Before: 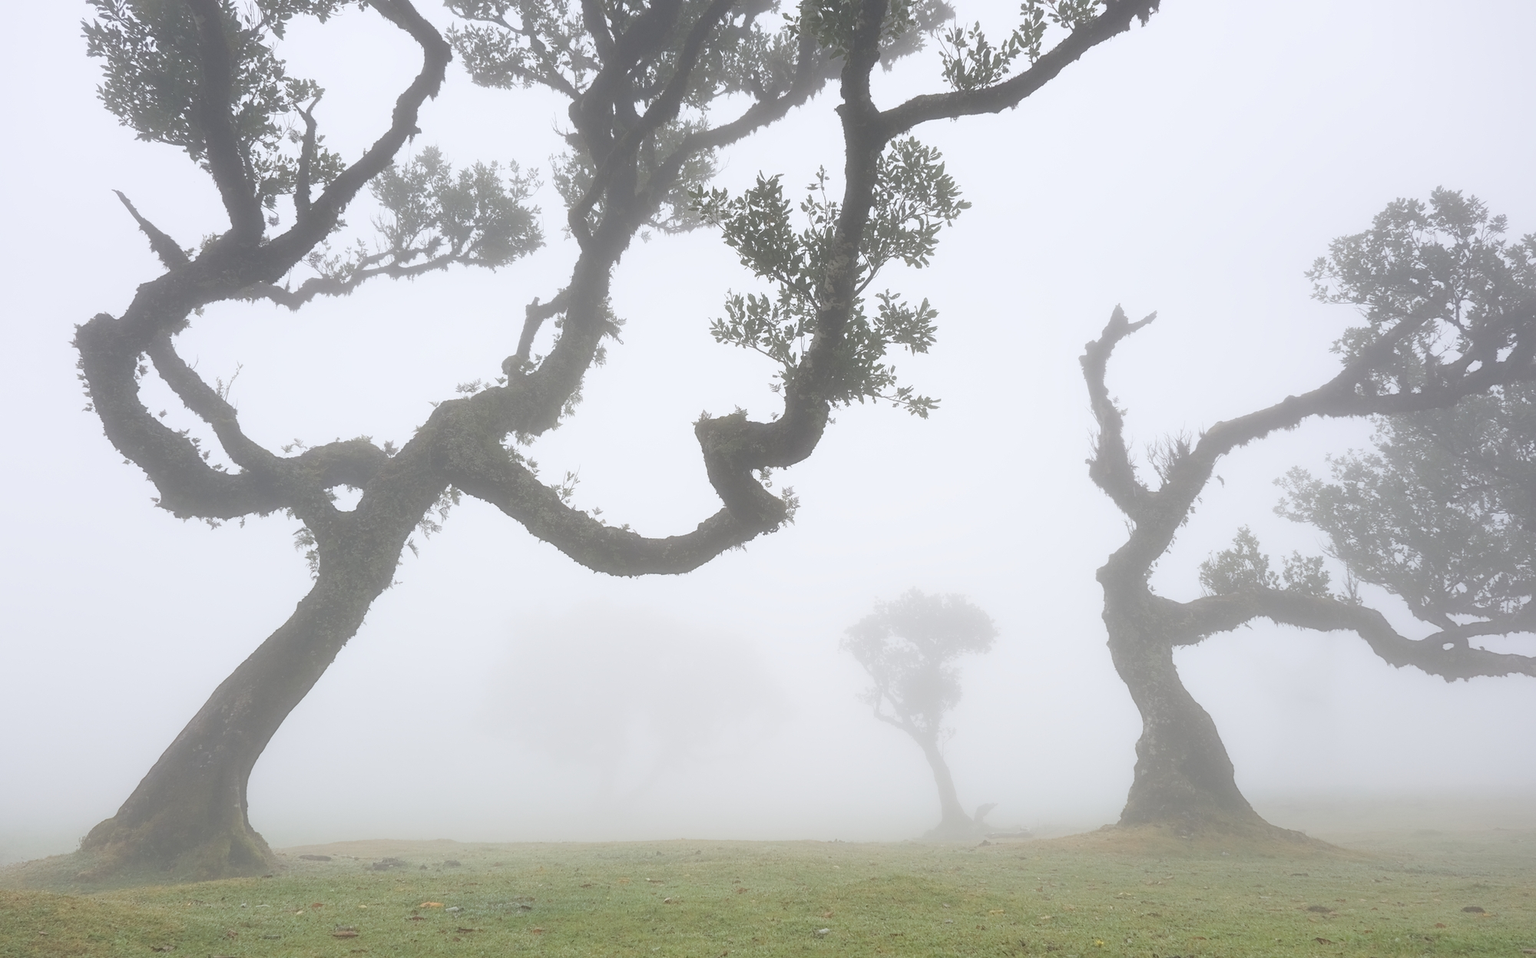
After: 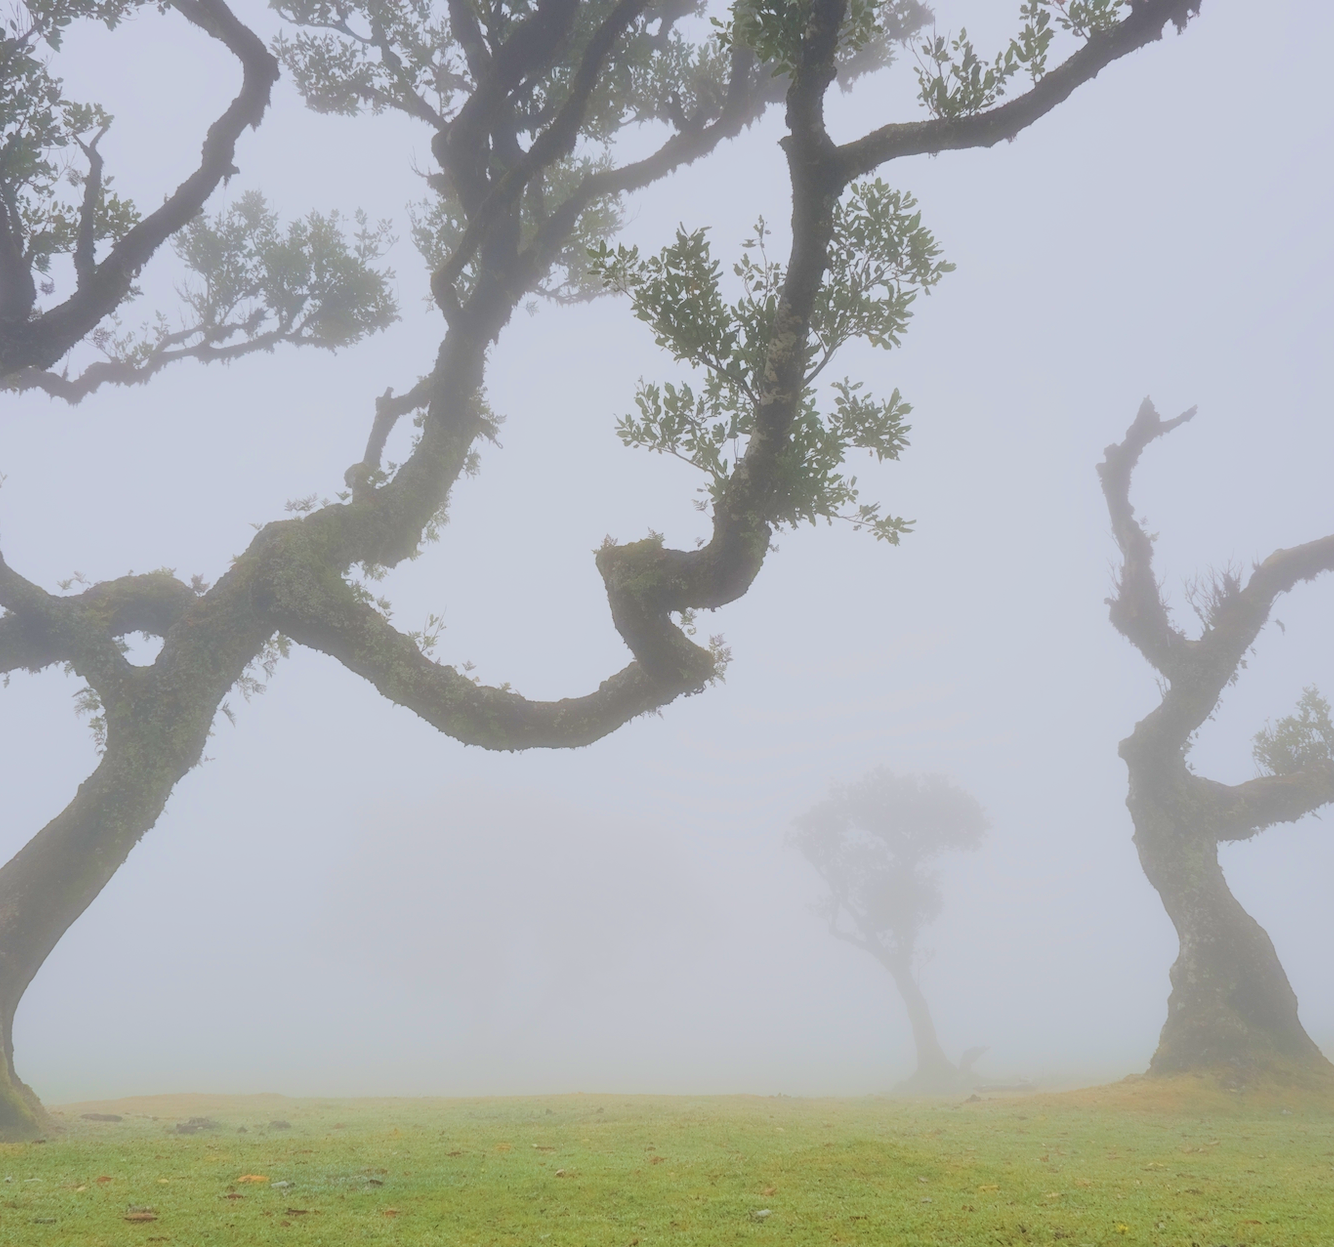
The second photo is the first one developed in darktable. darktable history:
crop and rotate: left 15.499%, right 17.761%
filmic rgb: black relative exposure -4.32 EV, white relative exposure 4.56 EV, threshold 5.98 EV, hardness 2.4, contrast 1.052, color science v6 (2022), enable highlight reconstruction true
velvia: strength 75%
